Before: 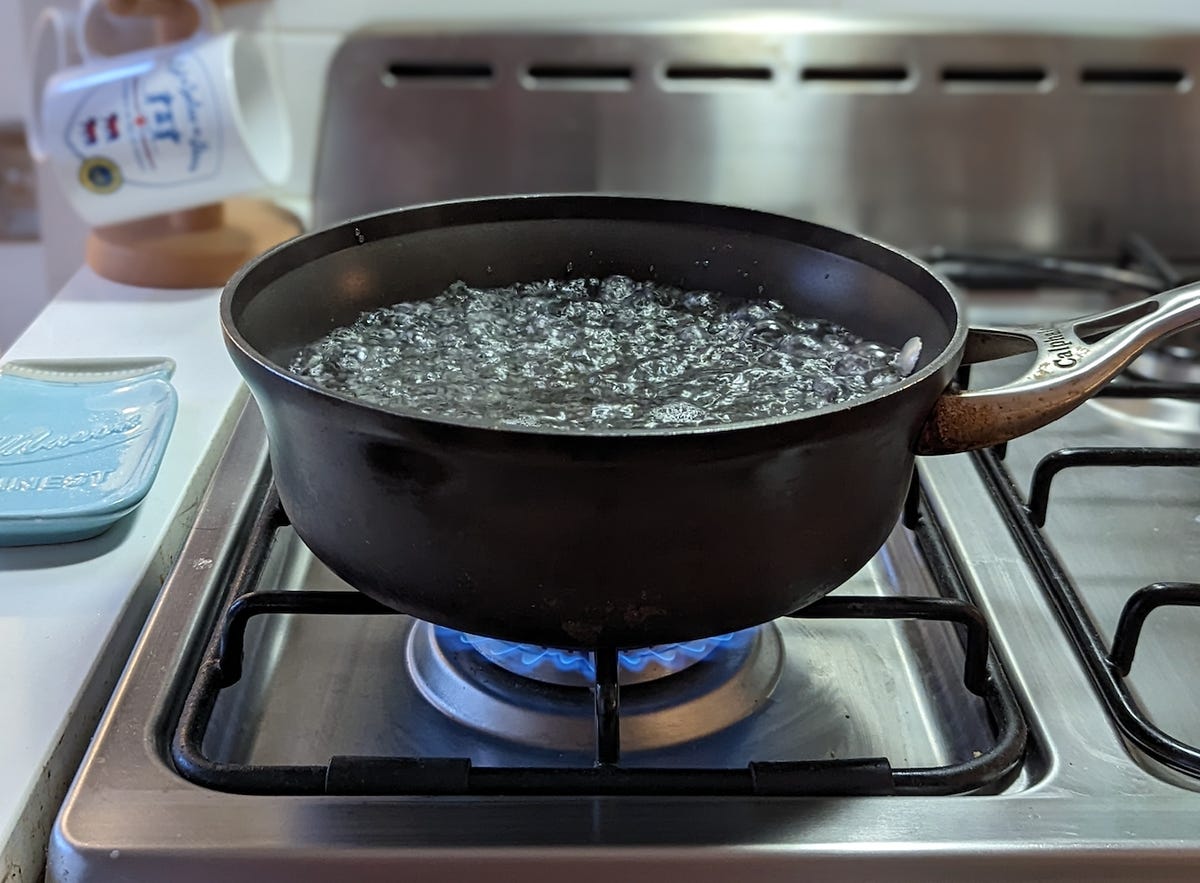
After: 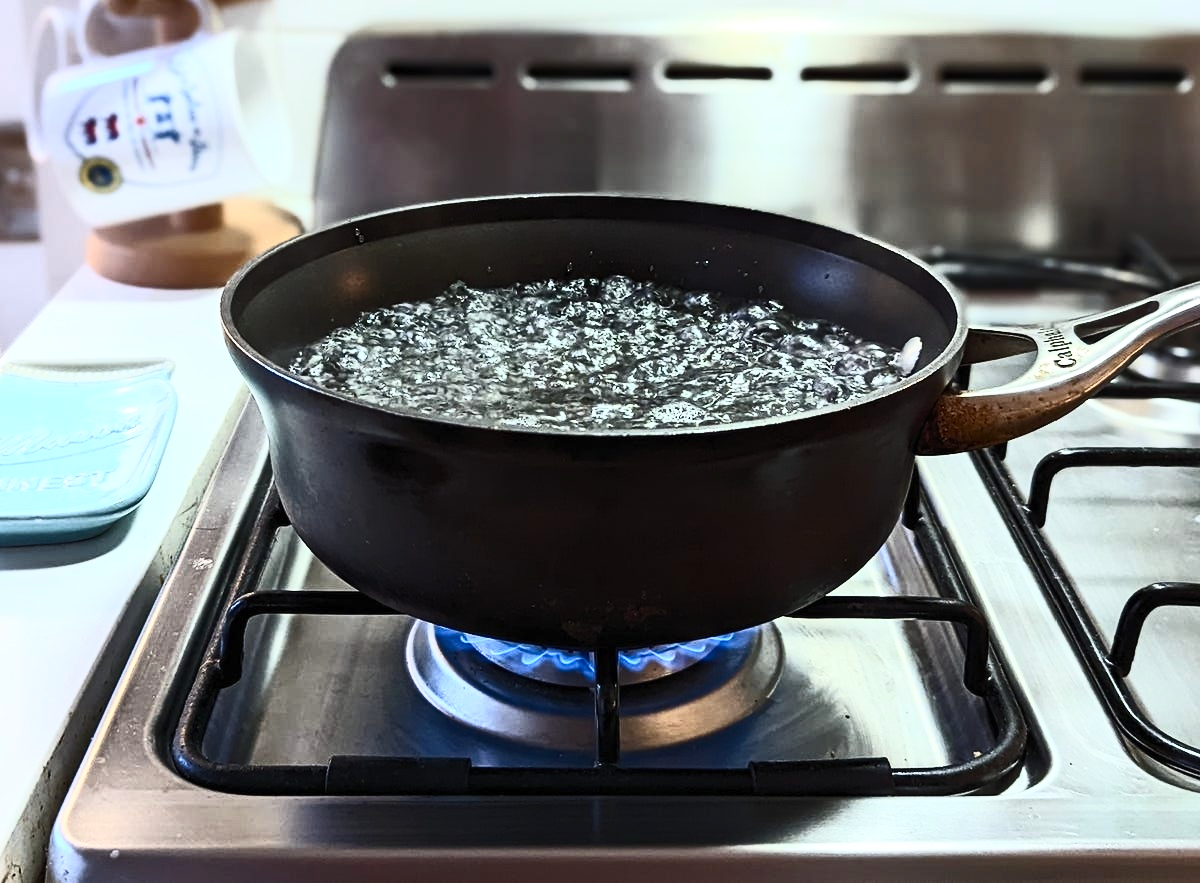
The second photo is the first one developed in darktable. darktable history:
contrast brightness saturation: contrast 0.635, brightness 0.334, saturation 0.135
